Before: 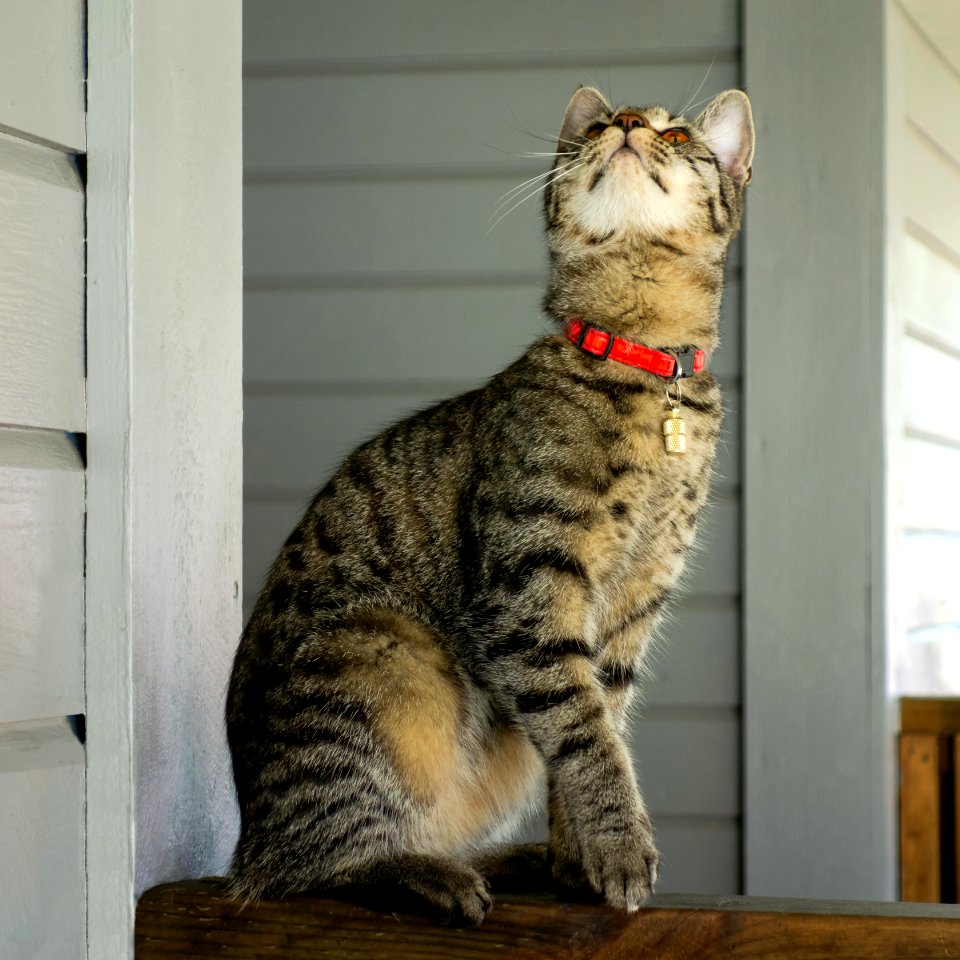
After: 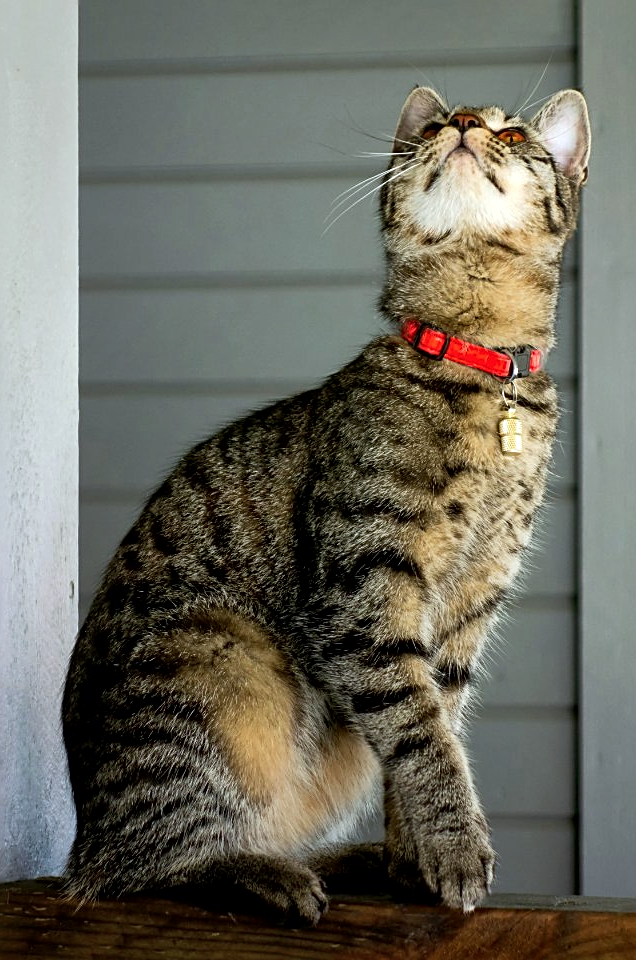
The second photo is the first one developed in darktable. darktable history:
crop: left 17.108%, right 16.558%
local contrast: mode bilateral grid, contrast 20, coarseness 51, detail 128%, midtone range 0.2
color correction: highlights a* -0.748, highlights b* -8.99
sharpen: on, module defaults
